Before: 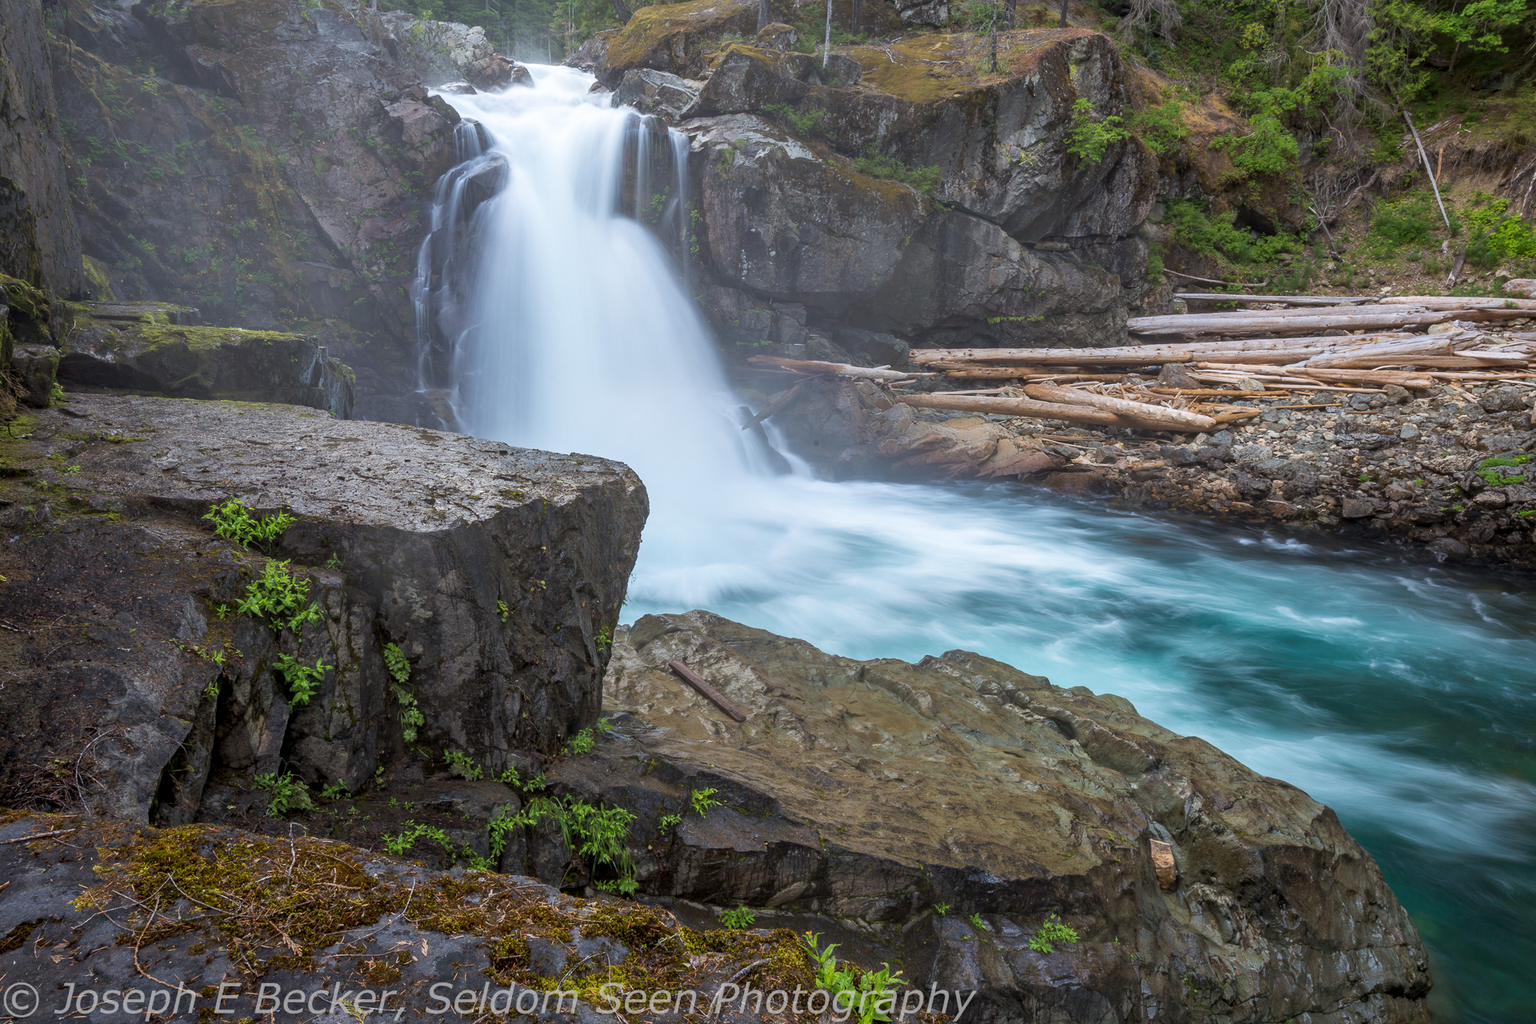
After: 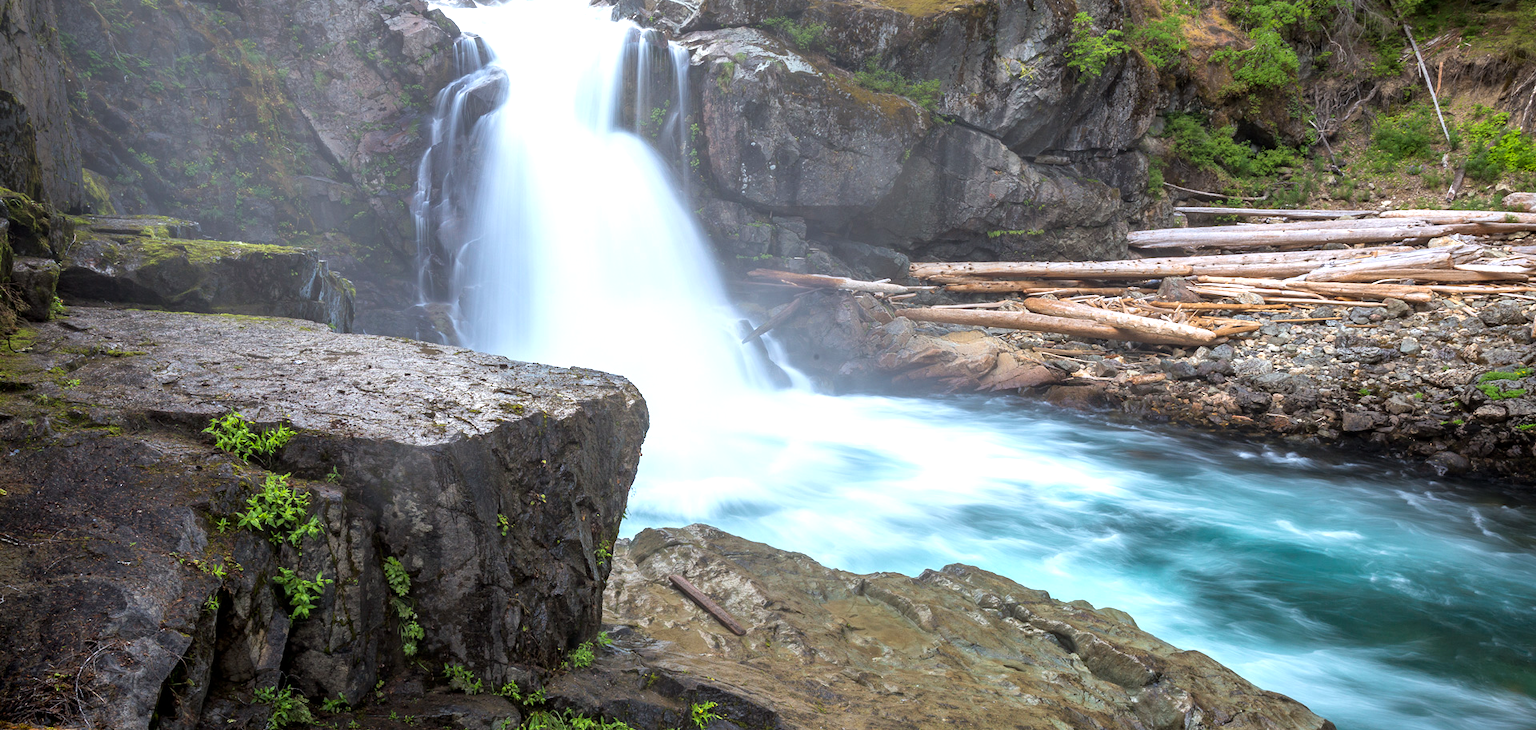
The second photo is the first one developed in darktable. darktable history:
crop and rotate: top 8.441%, bottom 20.194%
color zones: curves: ch1 [(0, 0.523) (0.143, 0.545) (0.286, 0.52) (0.429, 0.506) (0.571, 0.503) (0.714, 0.503) (0.857, 0.508) (1, 0.523)]
tone equalizer: -8 EV -0.718 EV, -7 EV -0.735 EV, -6 EV -0.575 EV, -5 EV -0.37 EV, -3 EV 0.396 EV, -2 EV 0.6 EV, -1 EV 0.693 EV, +0 EV 0.773 EV
